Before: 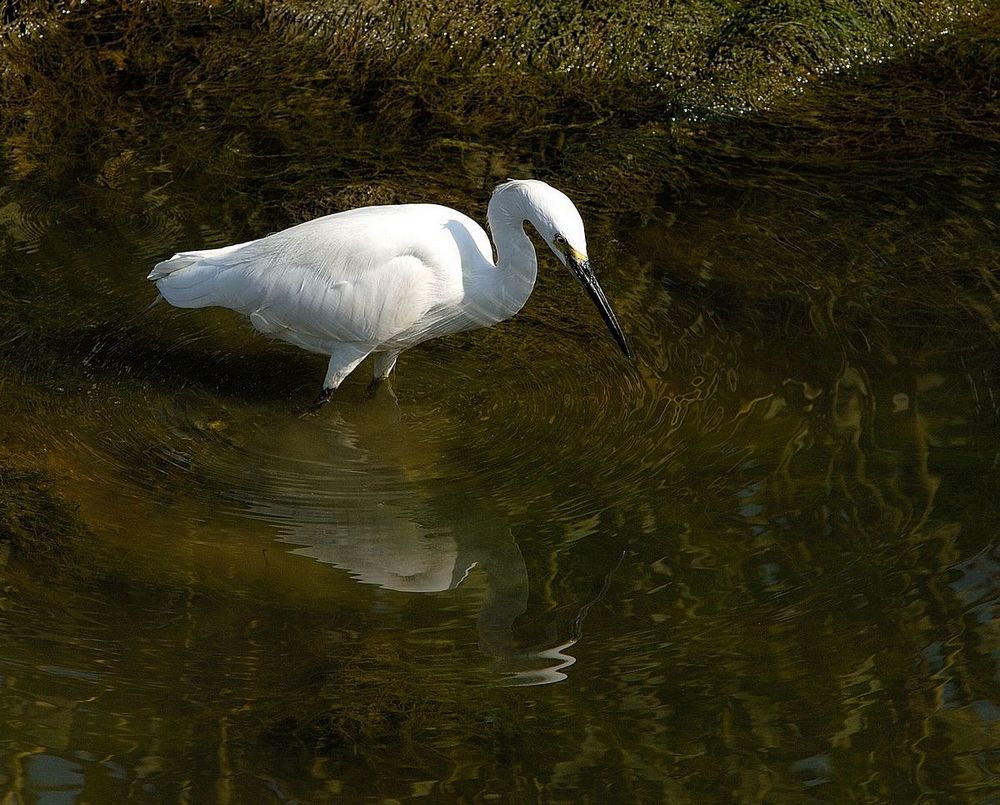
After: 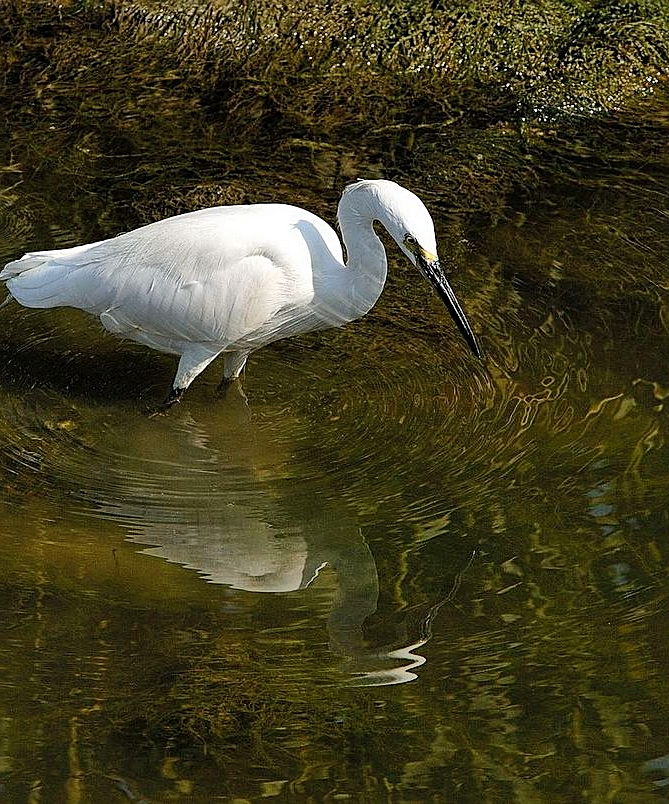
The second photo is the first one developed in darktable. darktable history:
crop and rotate: left 15.01%, right 18.06%
sharpen: on, module defaults
shadows and highlights: soften with gaussian
